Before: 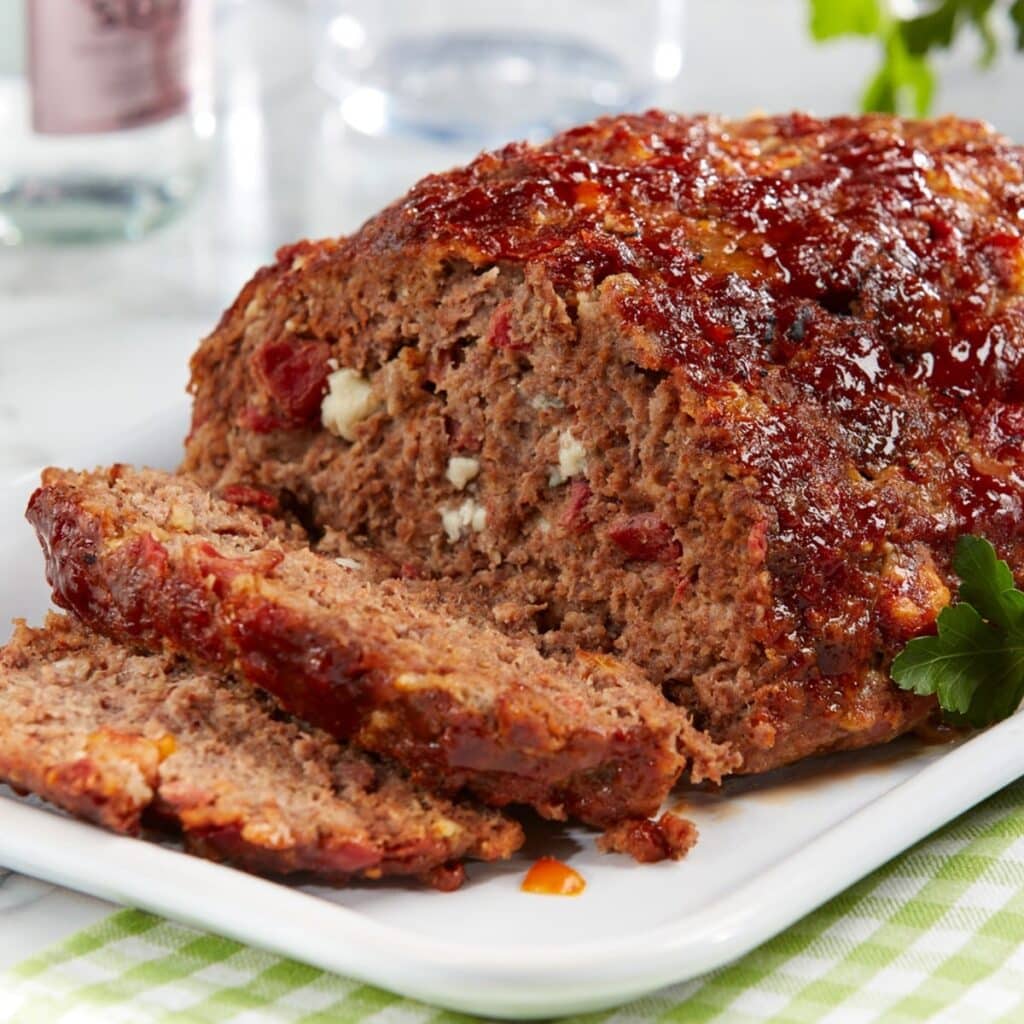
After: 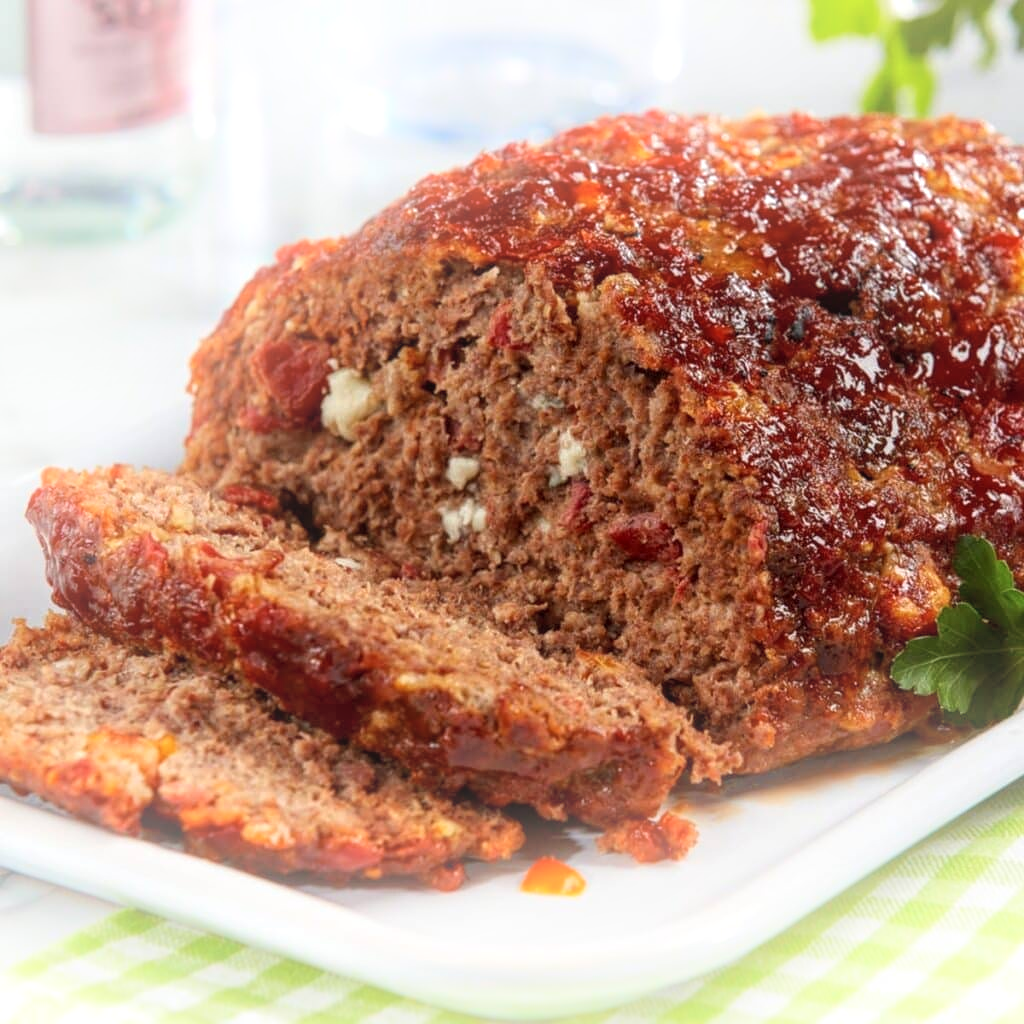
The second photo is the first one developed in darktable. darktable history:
local contrast: highlights 99%, shadows 86%, detail 160%, midtone range 0.2
bloom: on, module defaults
